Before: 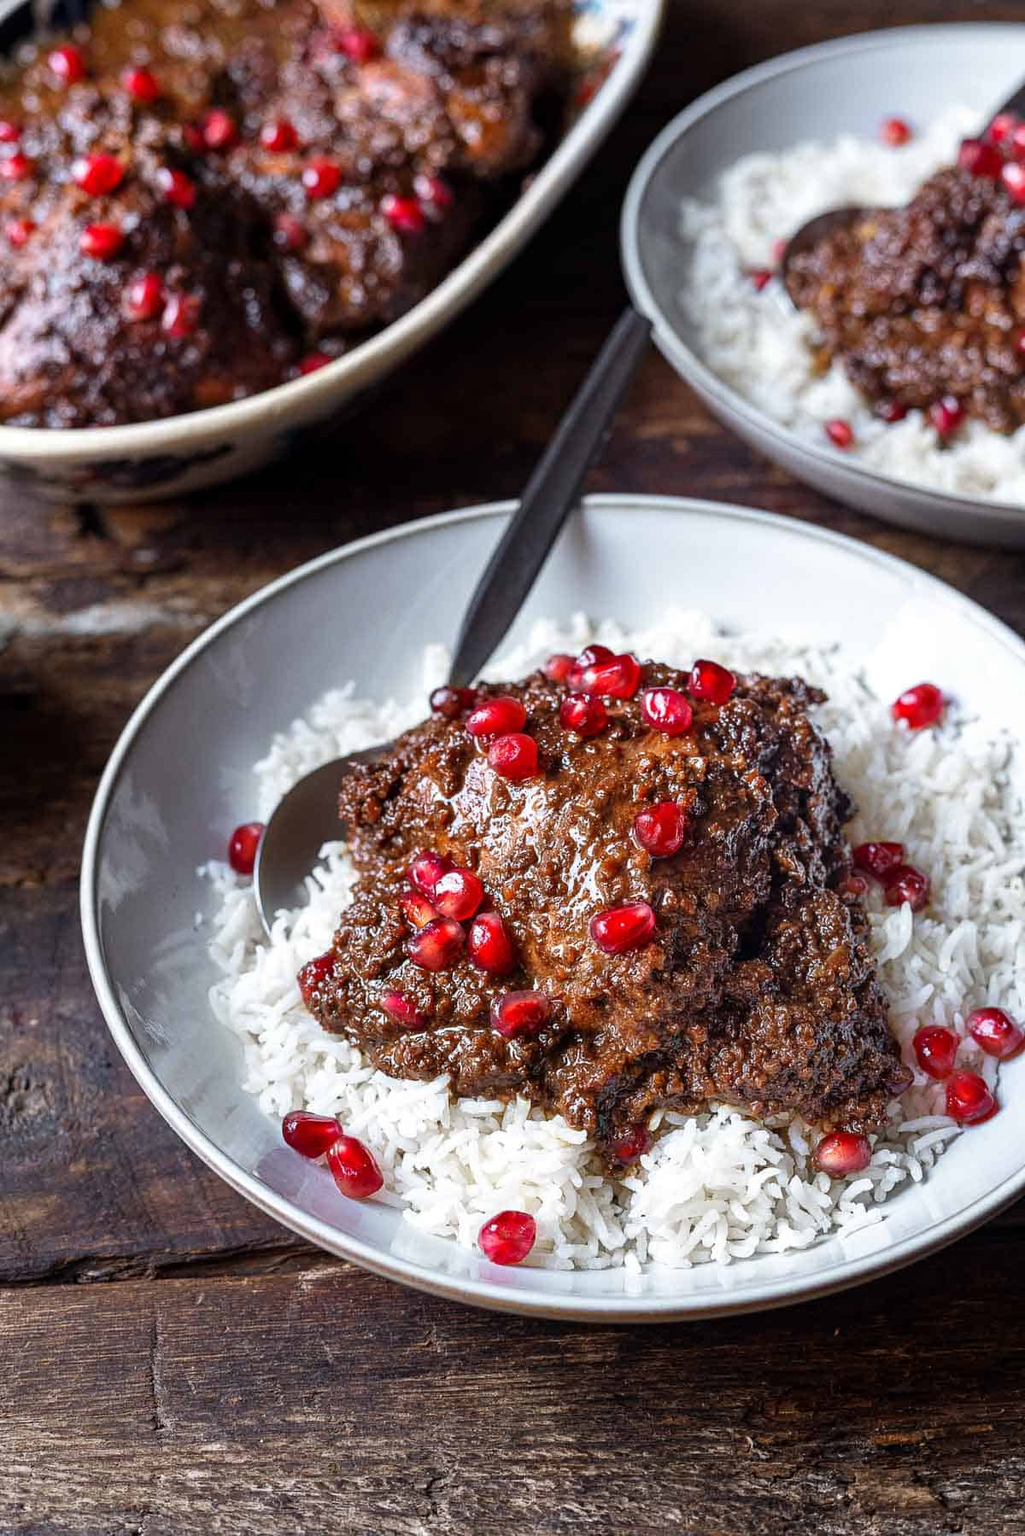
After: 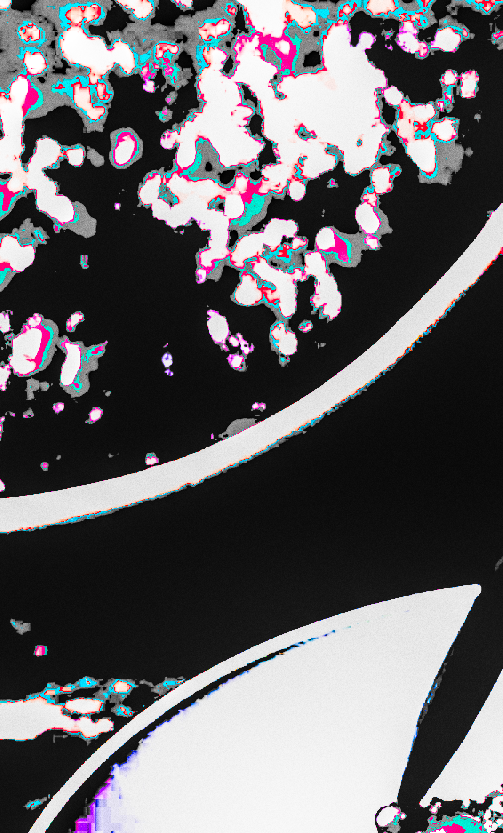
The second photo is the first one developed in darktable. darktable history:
exposure: black level correction 0.1, exposure 3 EV, compensate highlight preservation false
color zones: curves: ch1 [(0.24, 0.629) (0.75, 0.5)]; ch2 [(0.255, 0.454) (0.745, 0.491)], mix 102.12%
tone equalizer: on, module defaults
crop and rotate: left 10.817%, top 0.062%, right 47.194%, bottom 53.626%
grain: coarseness 0.09 ISO, strength 40%
contrast brightness saturation: contrast 0.08, saturation 0.2
filmic rgb: black relative exposure -5 EV, white relative exposure 3.5 EV, hardness 3.19, contrast 1.5, highlights saturation mix -50%
local contrast: on, module defaults
